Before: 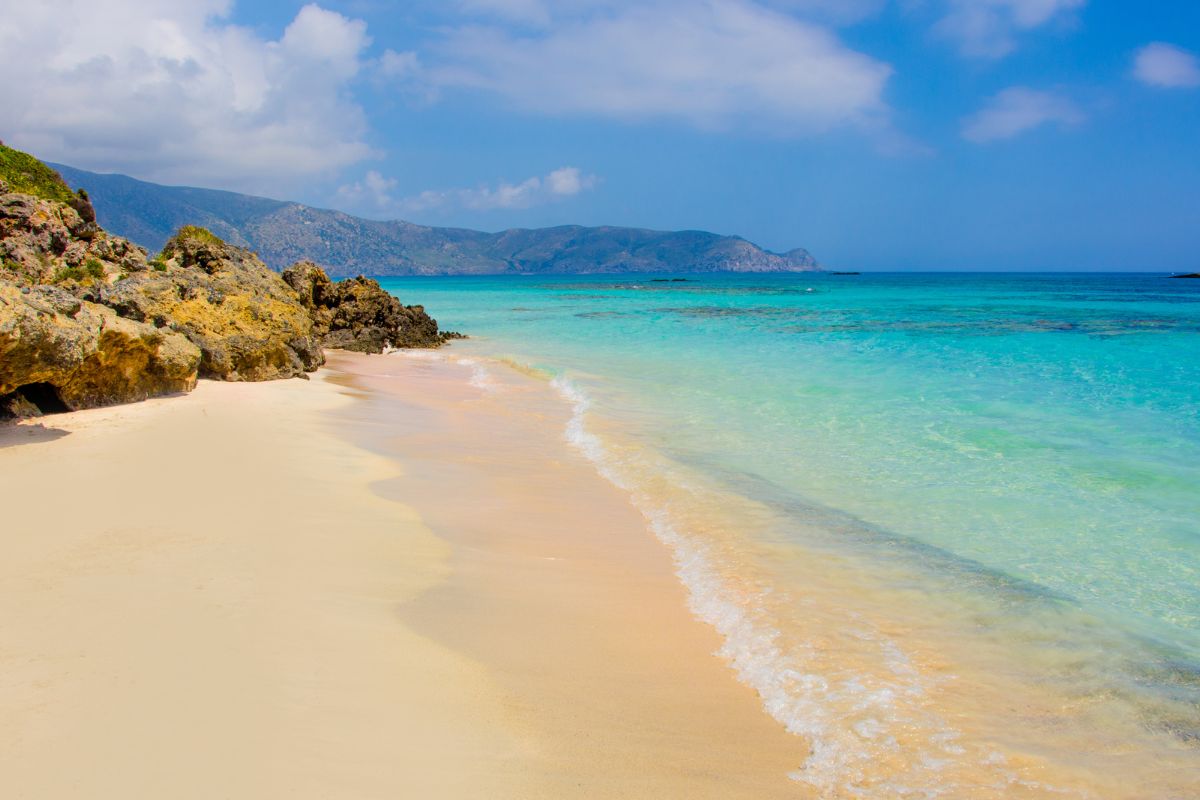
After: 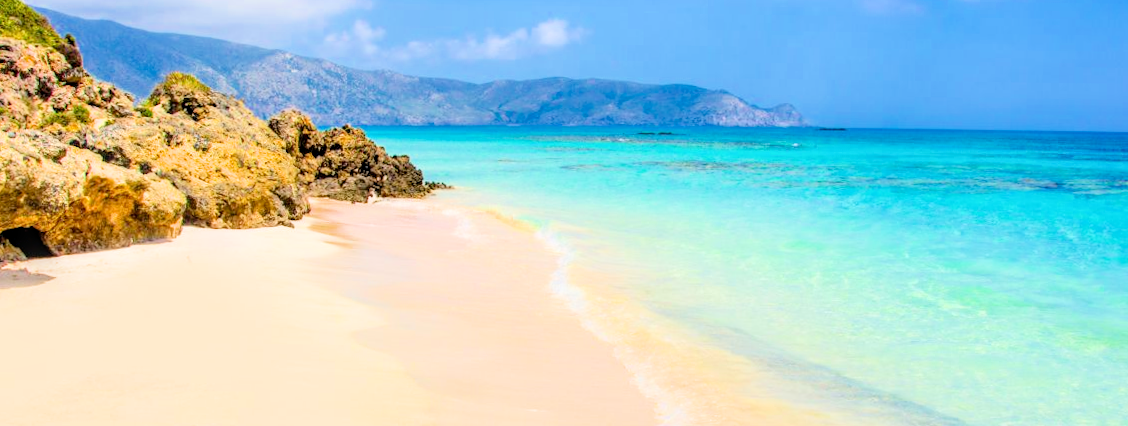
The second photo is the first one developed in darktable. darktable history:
local contrast: detail 130%
exposure: black level correction 0.001, exposure 1.646 EV, compensate exposure bias true, compensate highlight preservation false
filmic rgb: black relative exposure -7.48 EV, white relative exposure 4.83 EV, hardness 3.4, color science v6 (2022)
crop: left 1.744%, top 19.225%, right 5.069%, bottom 28.357%
rotate and perspective: rotation 0.8°, automatic cropping off
